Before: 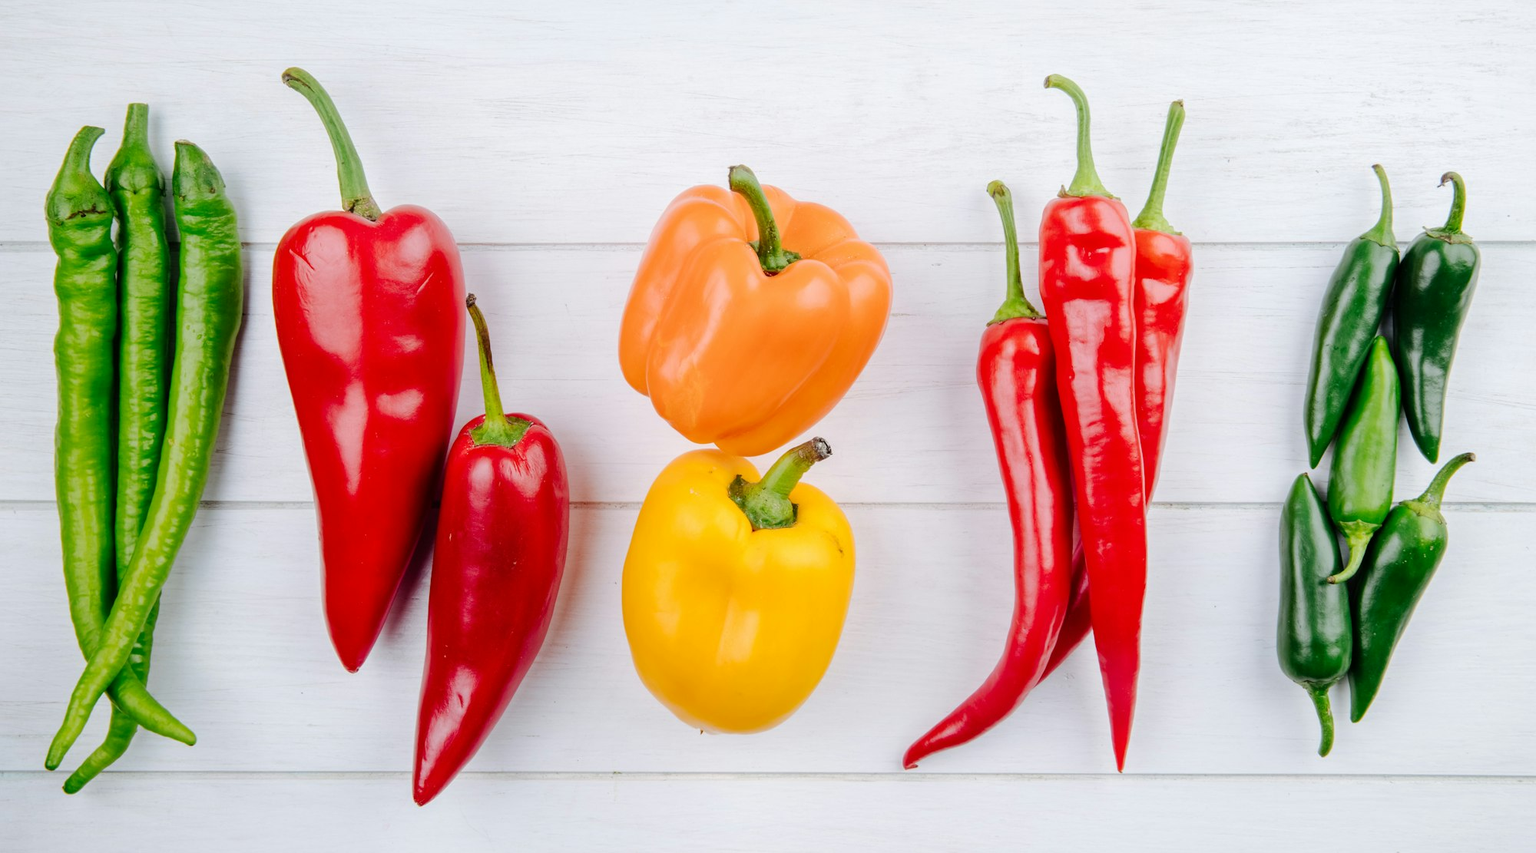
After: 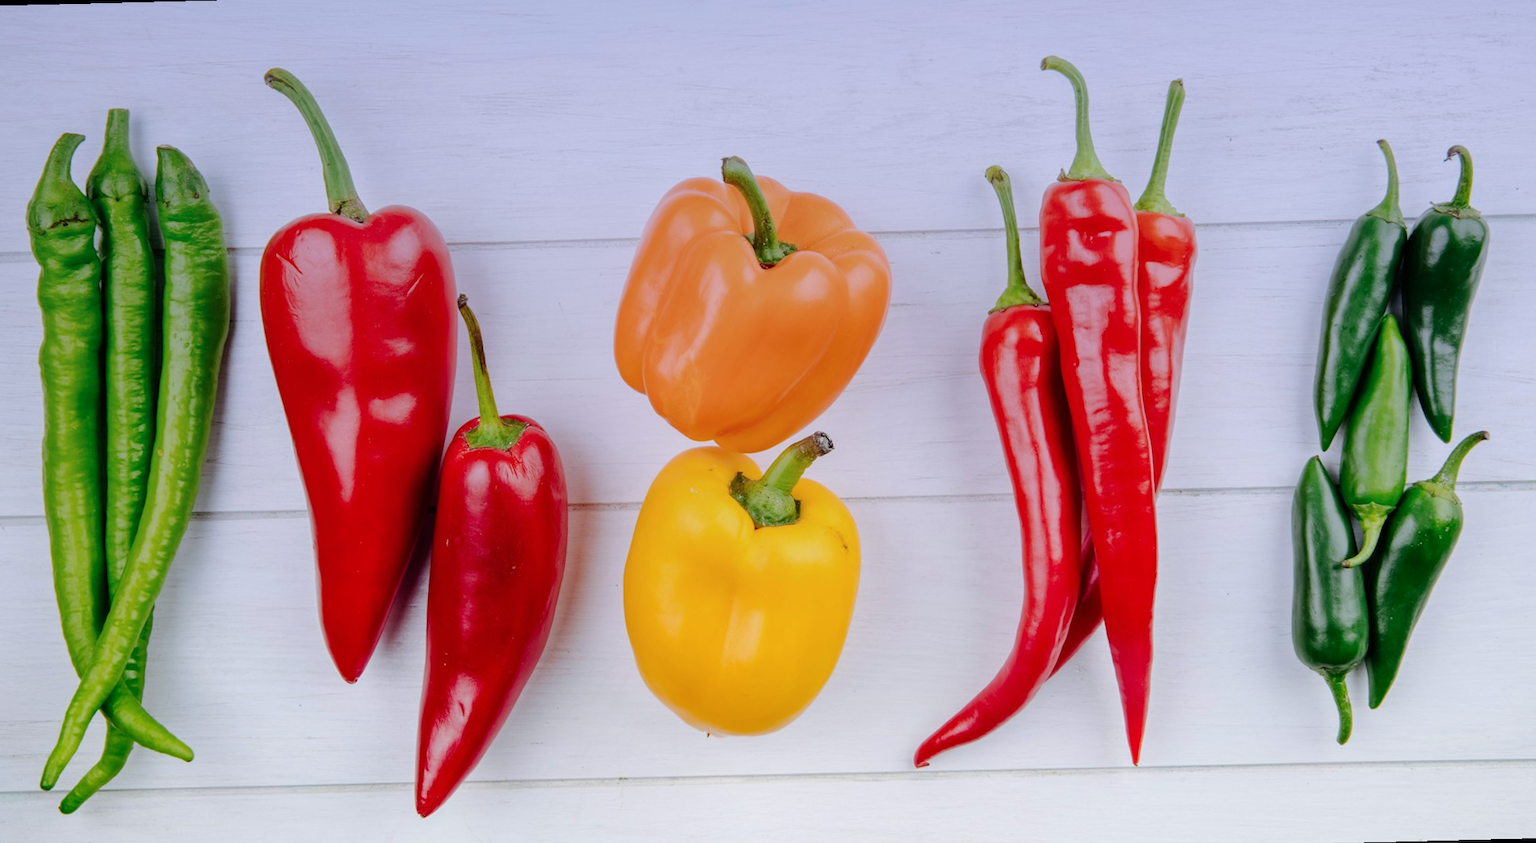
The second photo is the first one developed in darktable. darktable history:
rotate and perspective: rotation -1.42°, crop left 0.016, crop right 0.984, crop top 0.035, crop bottom 0.965
graduated density: hue 238.83°, saturation 50%
